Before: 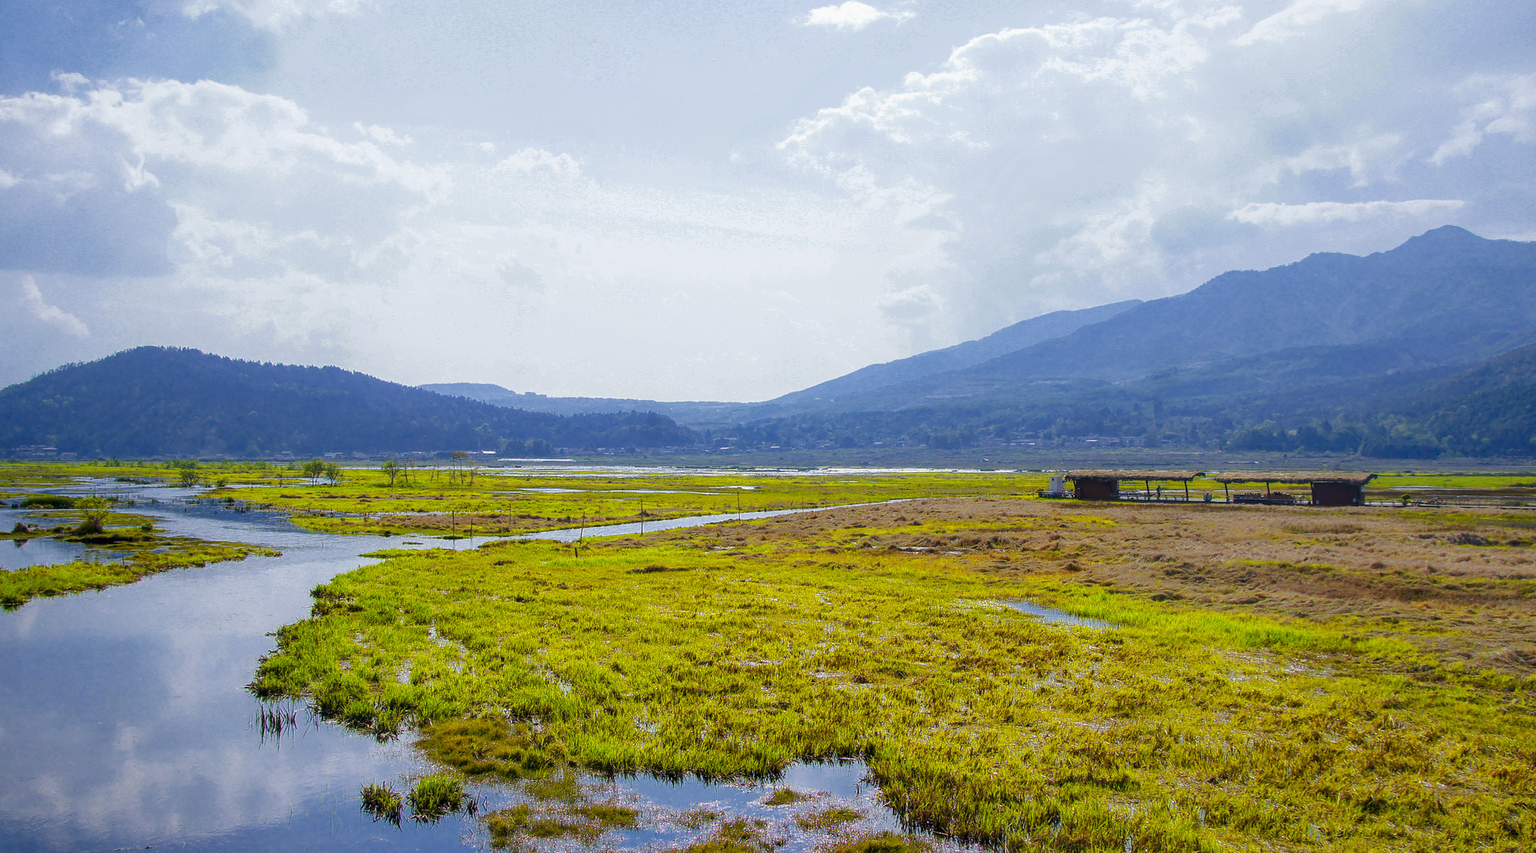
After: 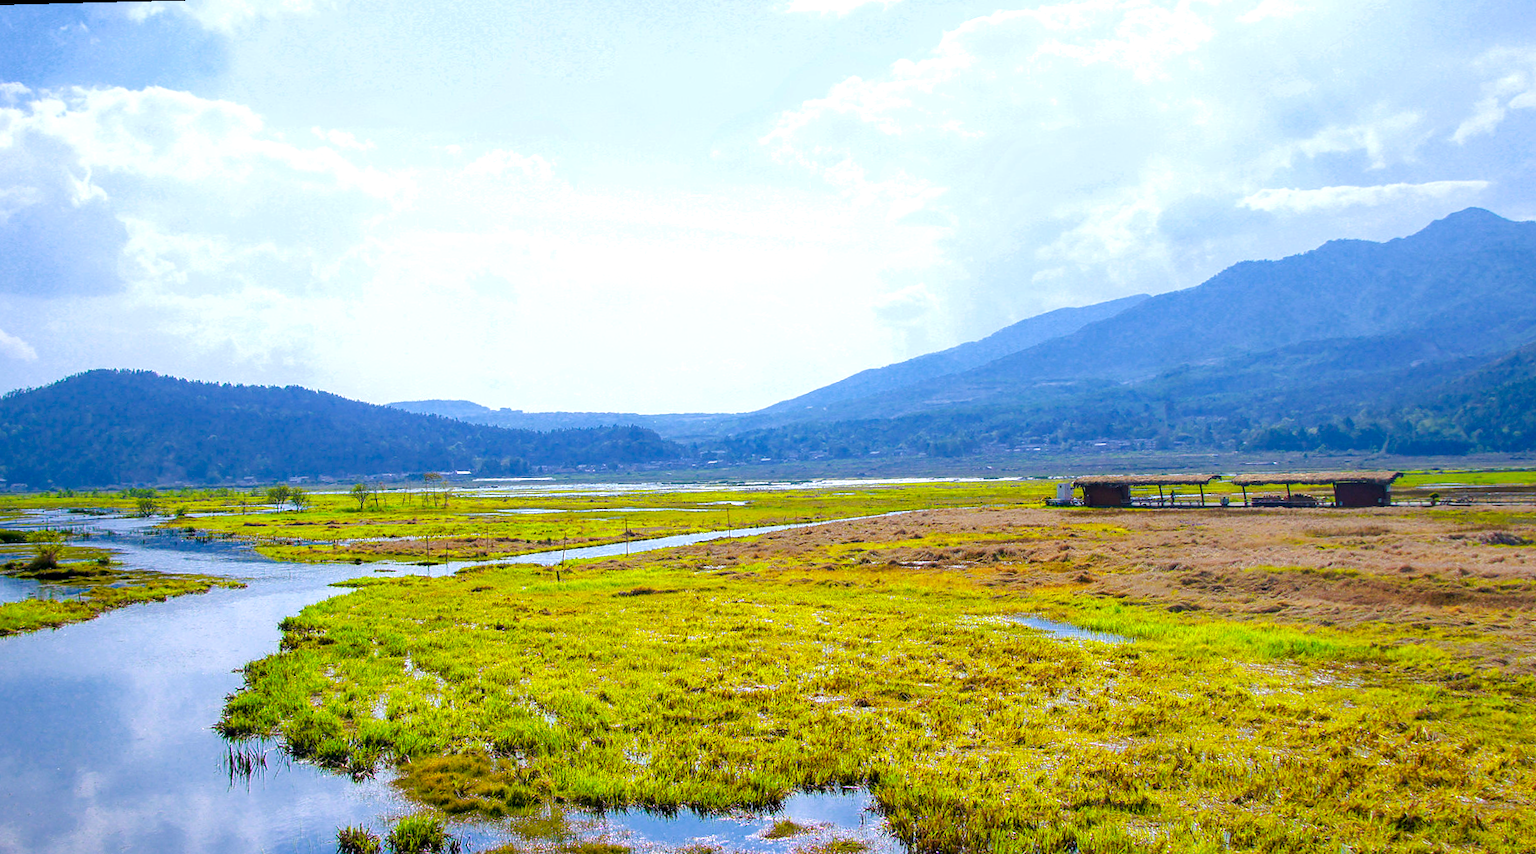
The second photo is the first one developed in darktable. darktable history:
crop and rotate: left 2.536%, right 1.107%, bottom 2.246%
white balance: red 0.984, blue 1.059
rotate and perspective: rotation -1.42°, crop left 0.016, crop right 0.984, crop top 0.035, crop bottom 0.965
exposure: black level correction 0, exposure 0.5 EV, compensate exposure bias true, compensate highlight preservation false
